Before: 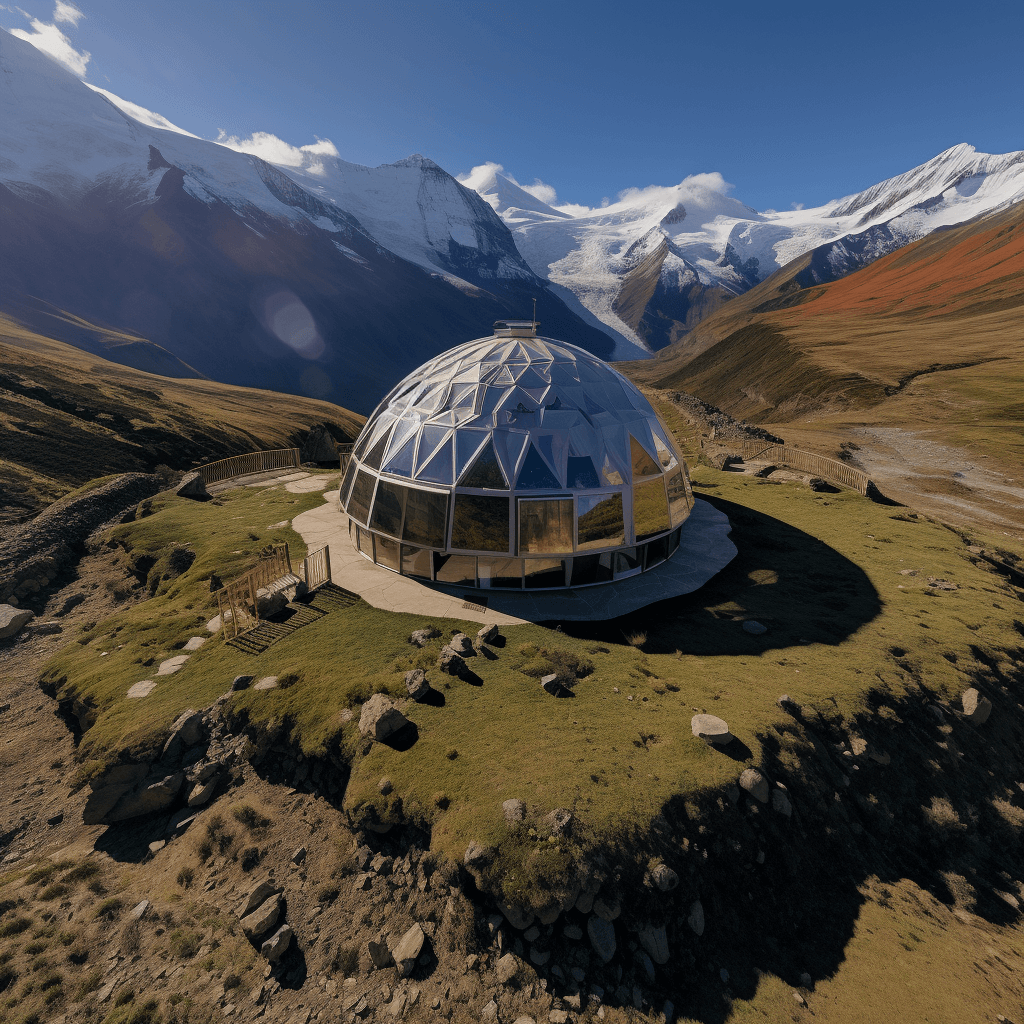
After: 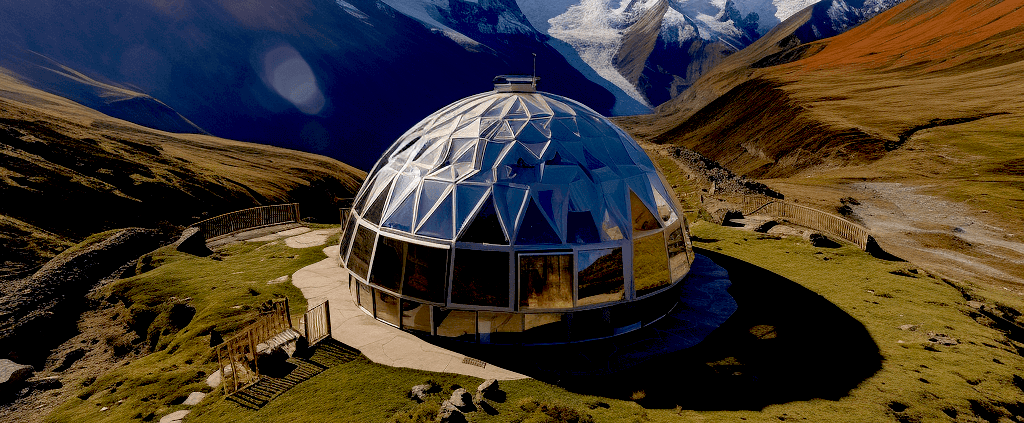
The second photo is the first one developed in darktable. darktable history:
crop and rotate: top 23.974%, bottom 34.664%
exposure: black level correction 0.03, exposure 0.314 EV, compensate exposure bias true, compensate highlight preservation false
